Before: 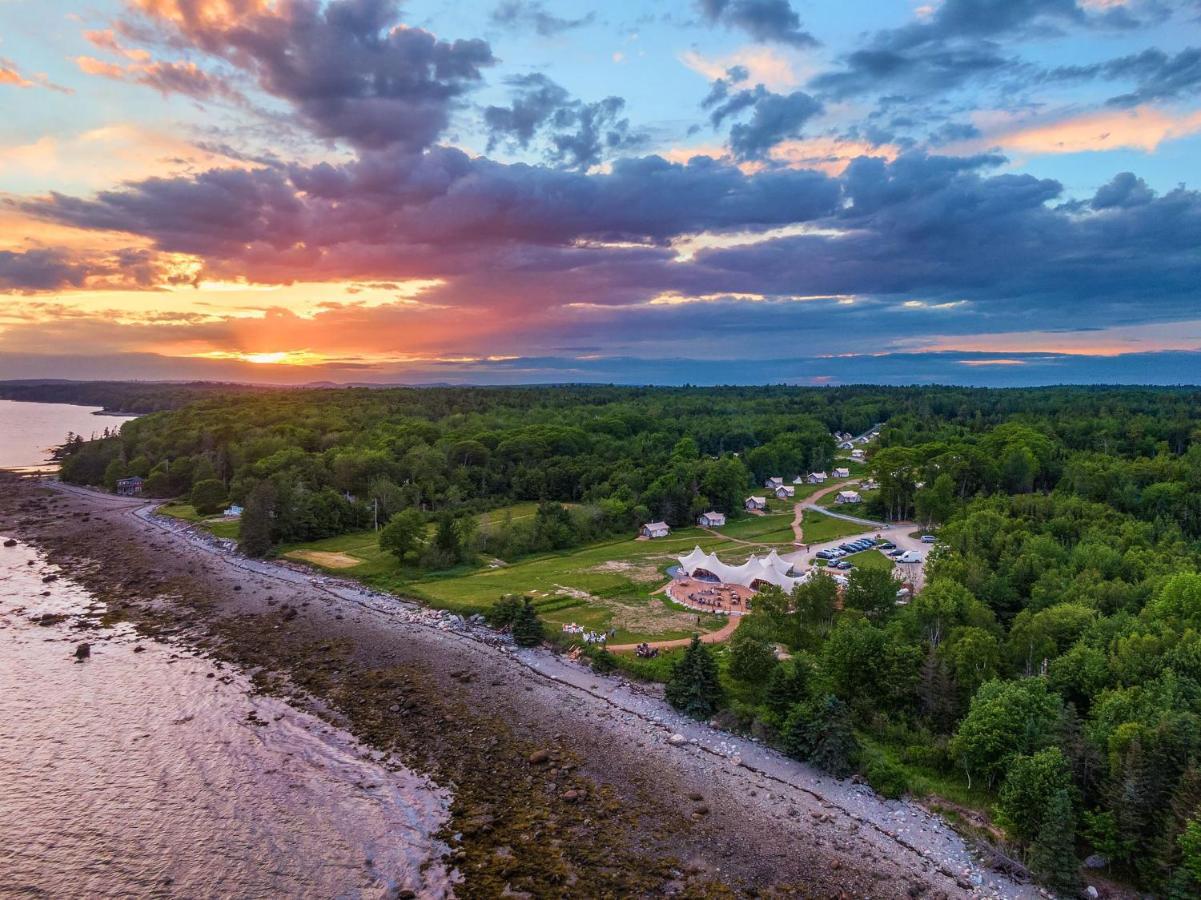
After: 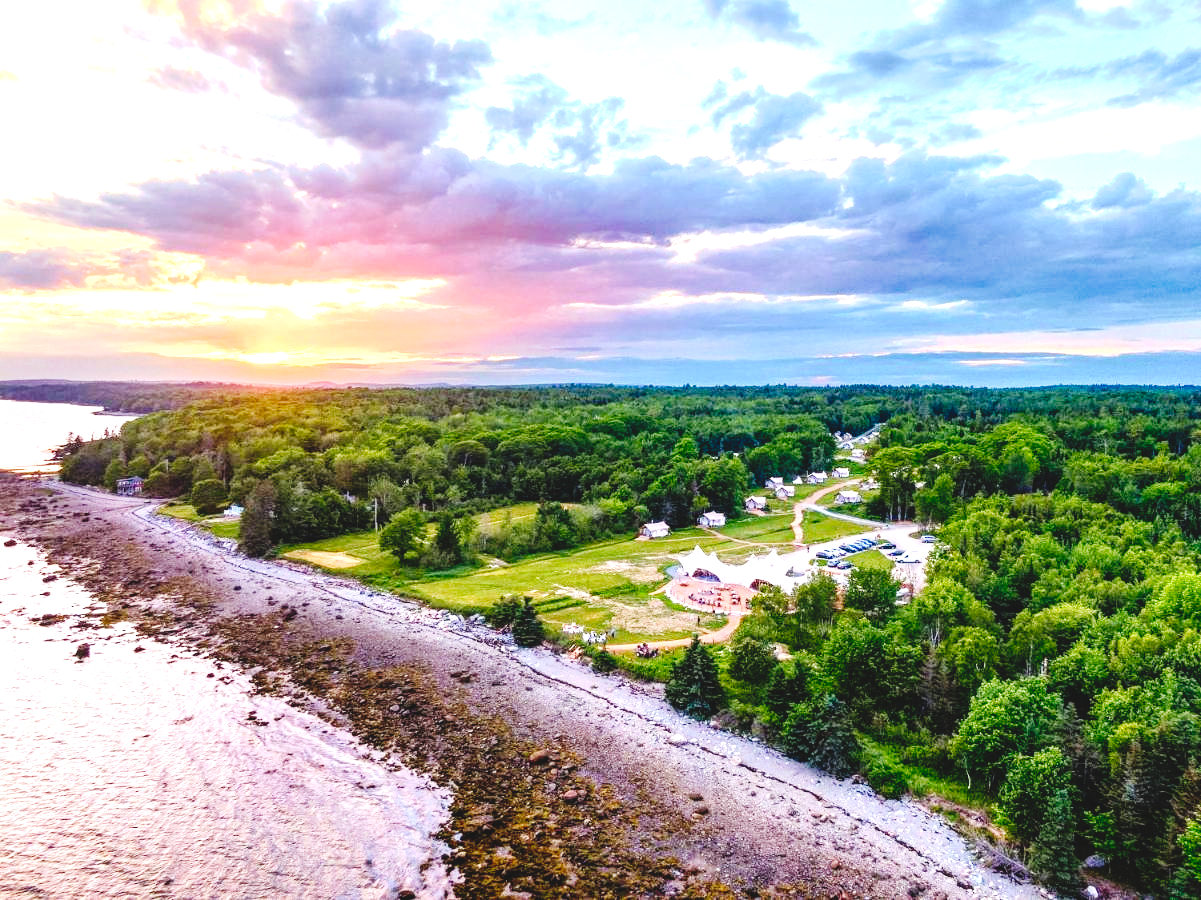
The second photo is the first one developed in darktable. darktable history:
exposure: black level correction 0, exposure 1.45 EV, compensate exposure bias true, compensate highlight preservation false
tone curve: curves: ch0 [(0, 0) (0.003, 0.075) (0.011, 0.079) (0.025, 0.079) (0.044, 0.082) (0.069, 0.085) (0.1, 0.089) (0.136, 0.096) (0.177, 0.105) (0.224, 0.14) (0.277, 0.202) (0.335, 0.304) (0.399, 0.417) (0.468, 0.521) (0.543, 0.636) (0.623, 0.726) (0.709, 0.801) (0.801, 0.878) (0.898, 0.927) (1, 1)], preserve colors none
